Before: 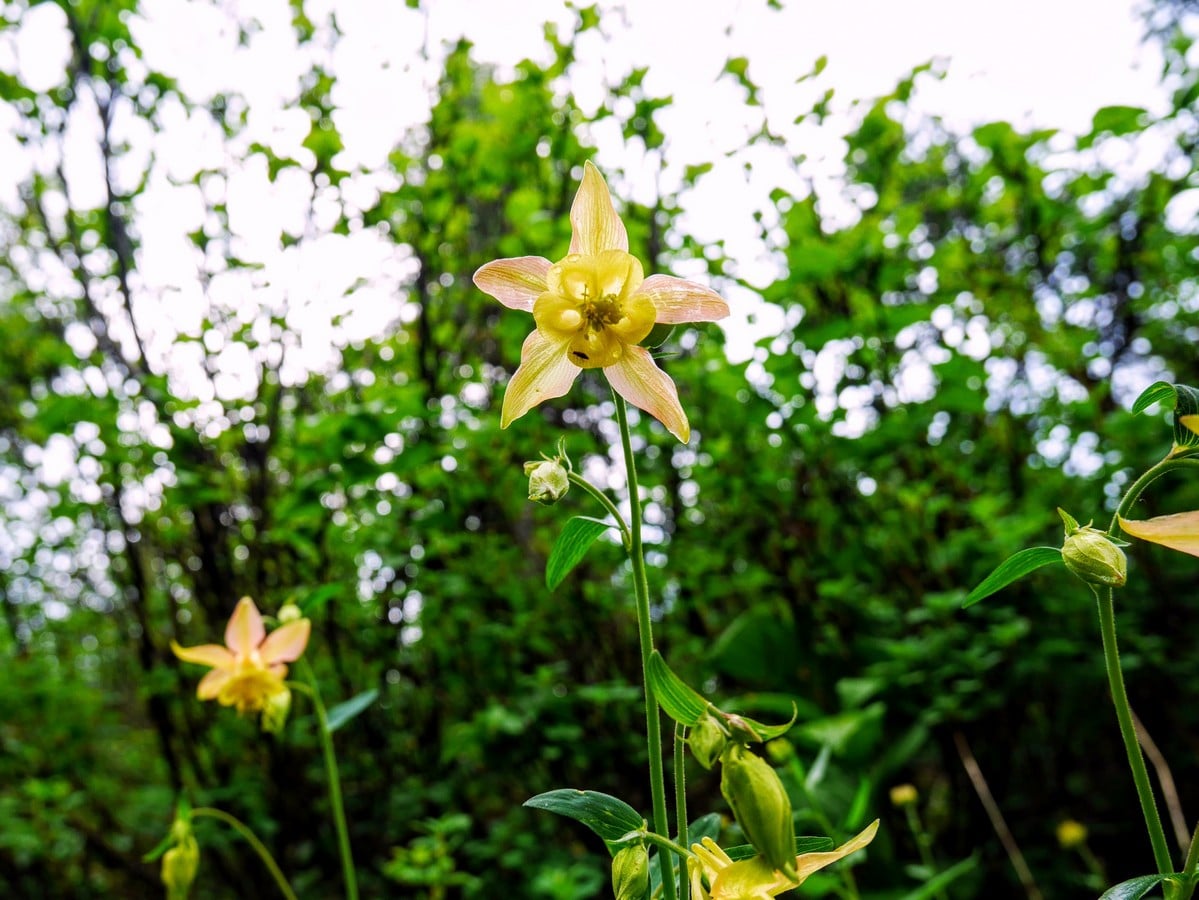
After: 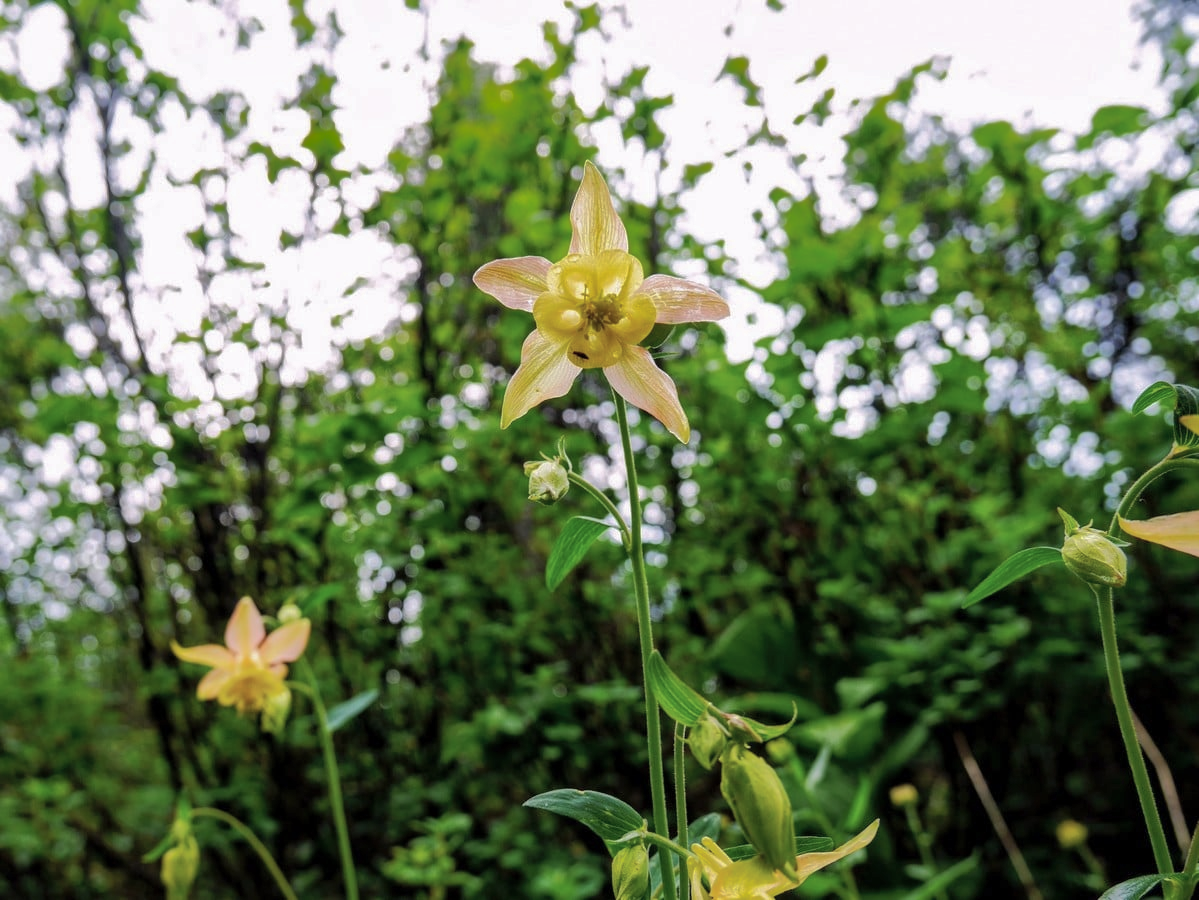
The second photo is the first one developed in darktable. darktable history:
shadows and highlights: shadows 39.44, highlights -59.87
color correction: highlights b* 0.052, saturation 0.793
